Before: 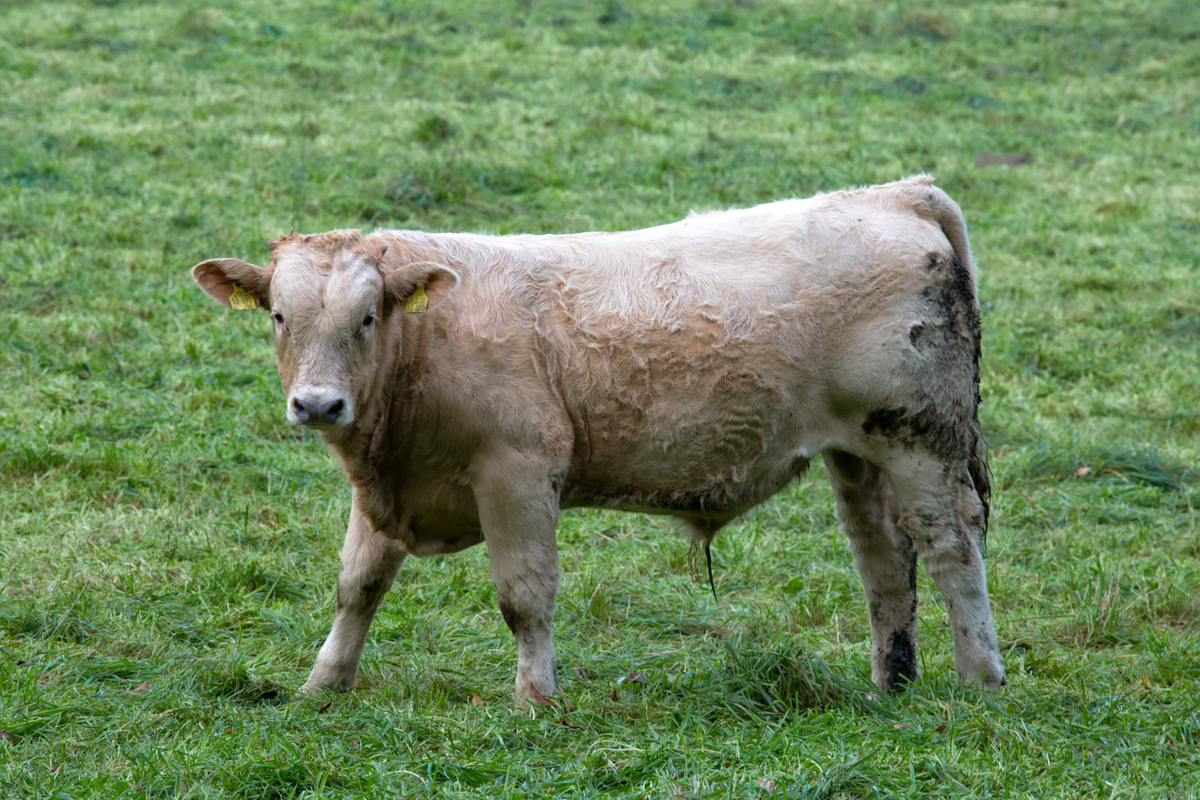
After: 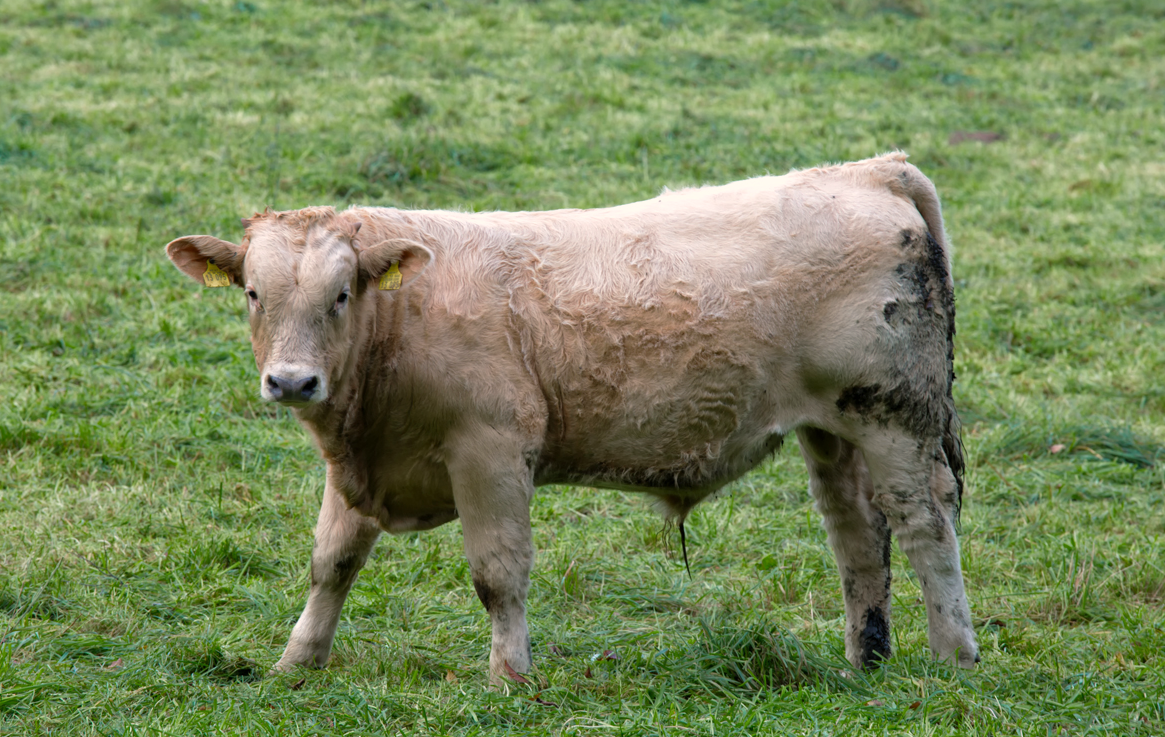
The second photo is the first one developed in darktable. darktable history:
crop: left 2.172%, top 2.909%, right 0.721%, bottom 4.928%
color balance rgb: power › hue 326.98°, highlights gain › chroma 3.056%, highlights gain › hue 60.06°, perceptual saturation grading › global saturation -2.204%, perceptual saturation grading › highlights -7.625%, perceptual saturation grading › mid-tones 8.422%, perceptual saturation grading › shadows 3.521%, perceptual brilliance grading › global brilliance 2.522%, perceptual brilliance grading › highlights -2.451%, perceptual brilliance grading › shadows 3.051%
tone equalizer: -7 EV 0.133 EV
